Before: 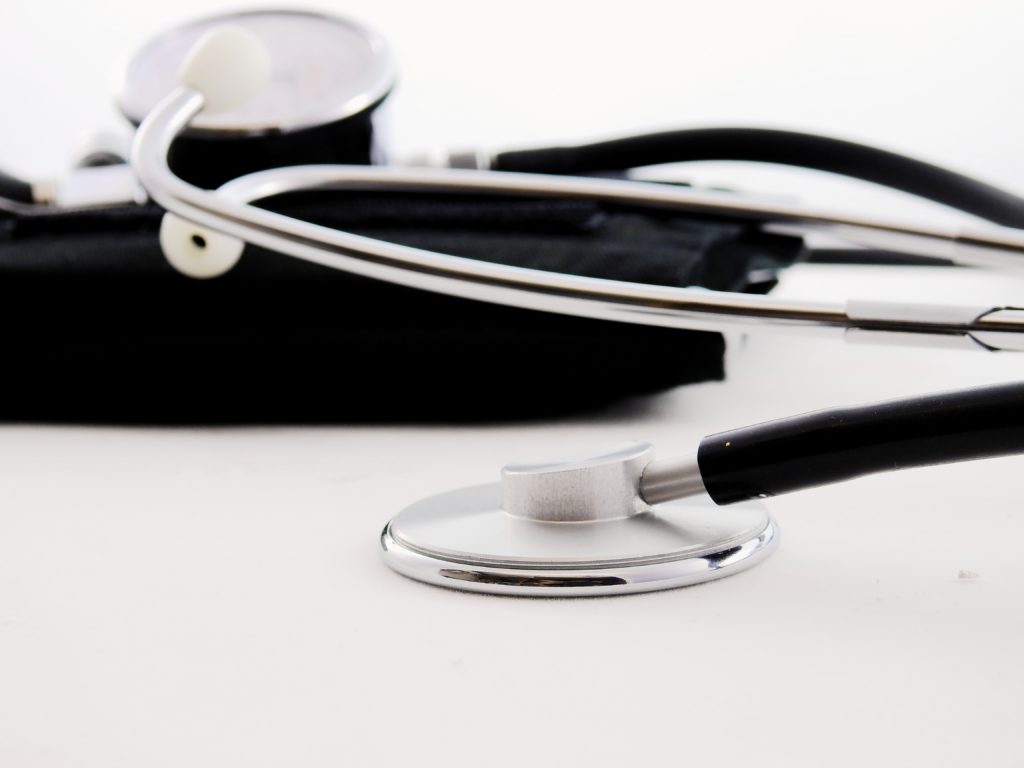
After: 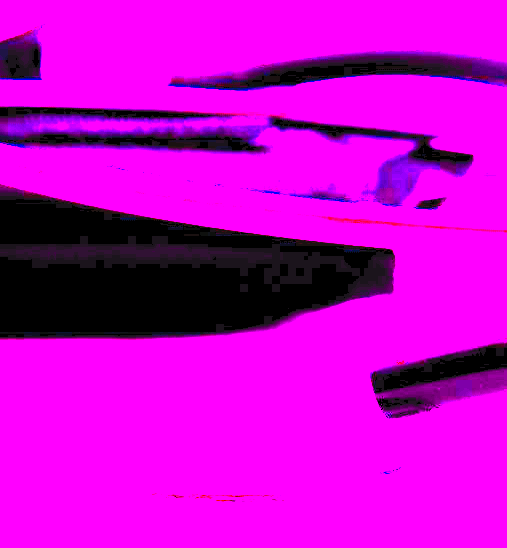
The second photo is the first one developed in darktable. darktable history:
contrast brightness saturation: contrast 1, brightness 1, saturation 1
crop: left 32.075%, top 10.976%, right 18.355%, bottom 17.596%
white balance: red 8, blue 8
